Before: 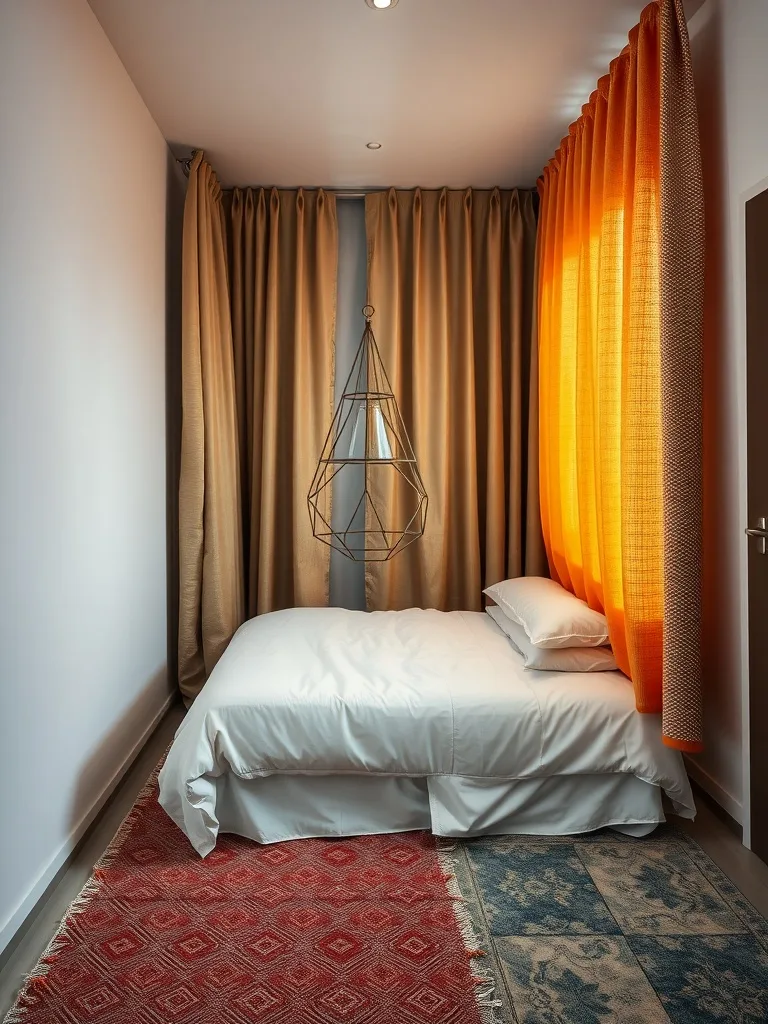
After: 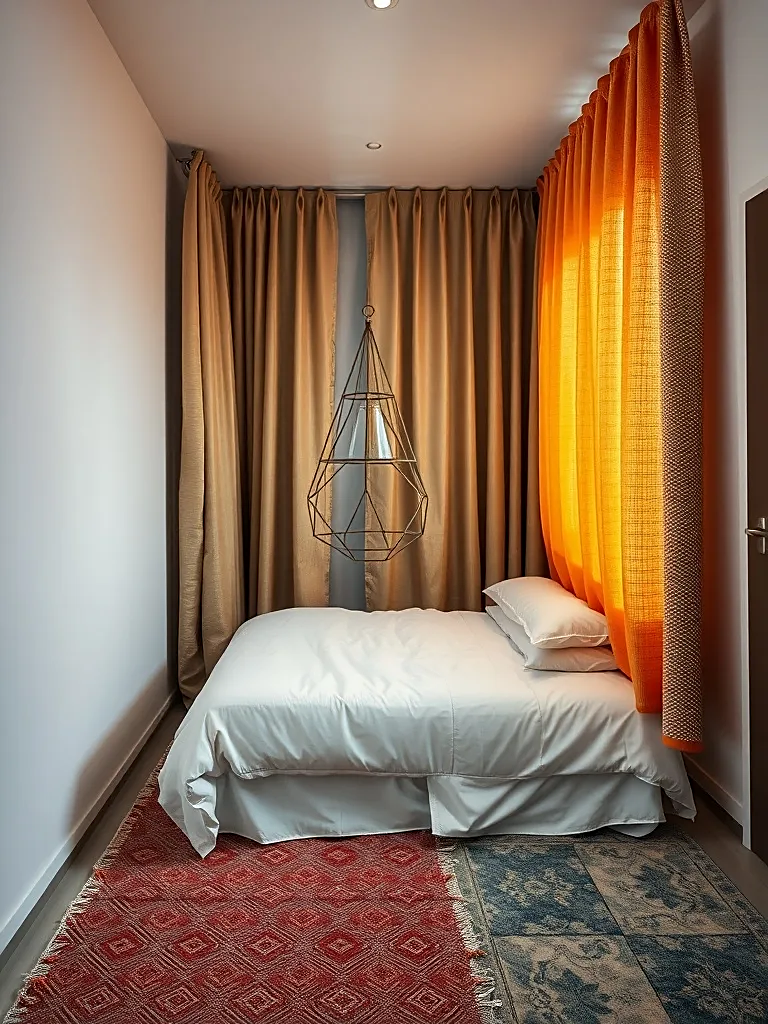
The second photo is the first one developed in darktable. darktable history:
shadows and highlights: radius 331.84, shadows 53.55, highlights -100, compress 94.63%, highlights color adjustment 73.23%, soften with gaussian
sharpen: on, module defaults
